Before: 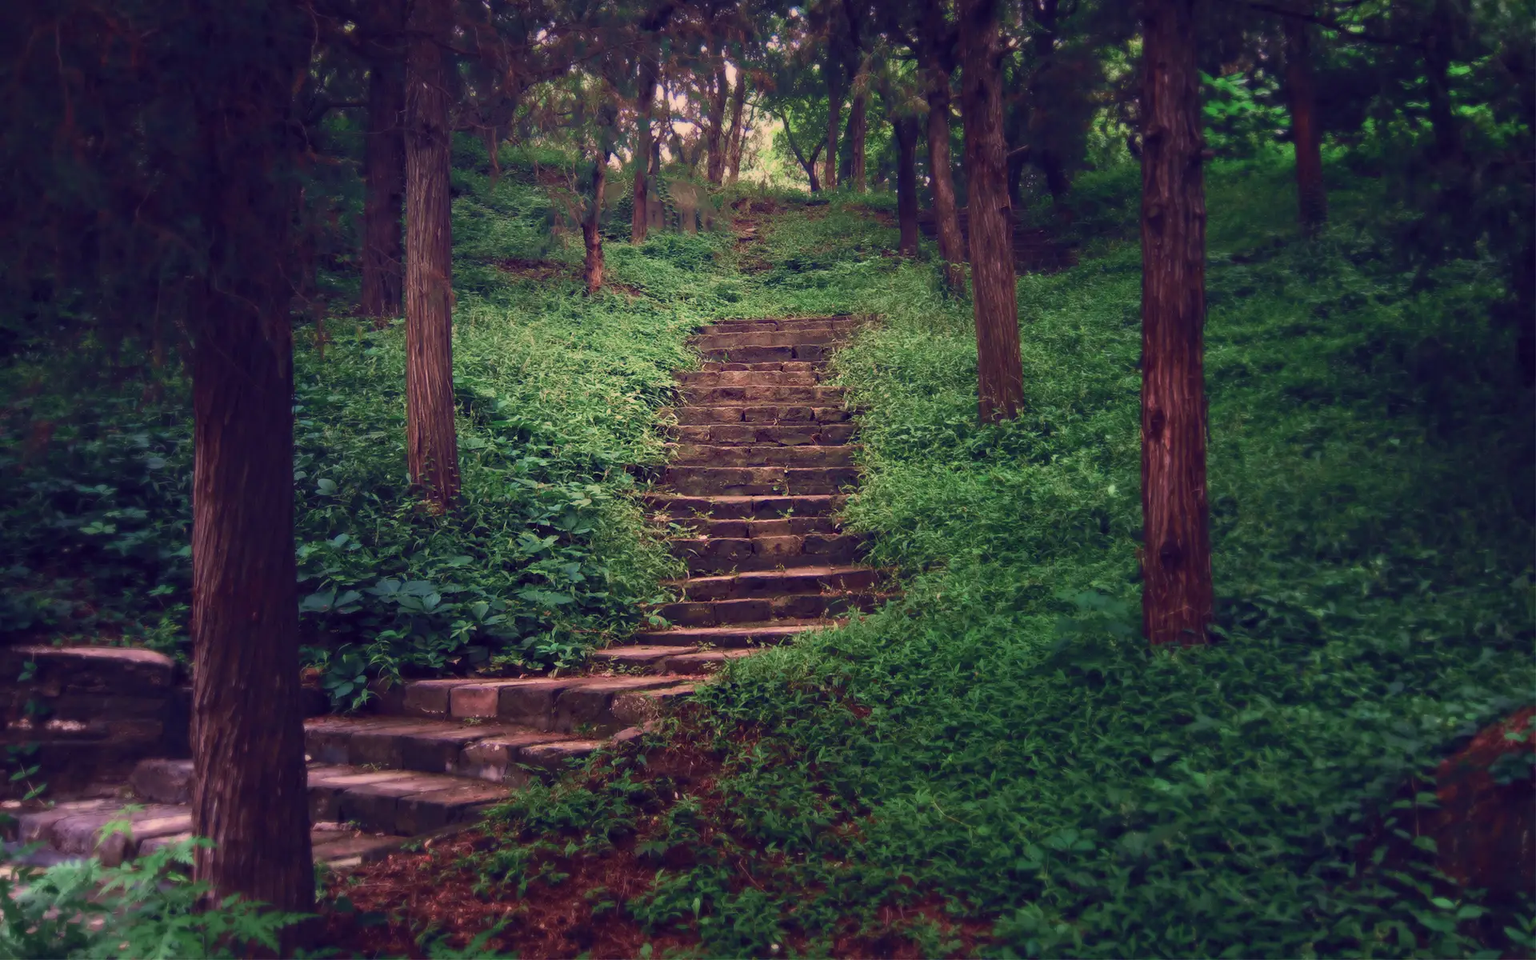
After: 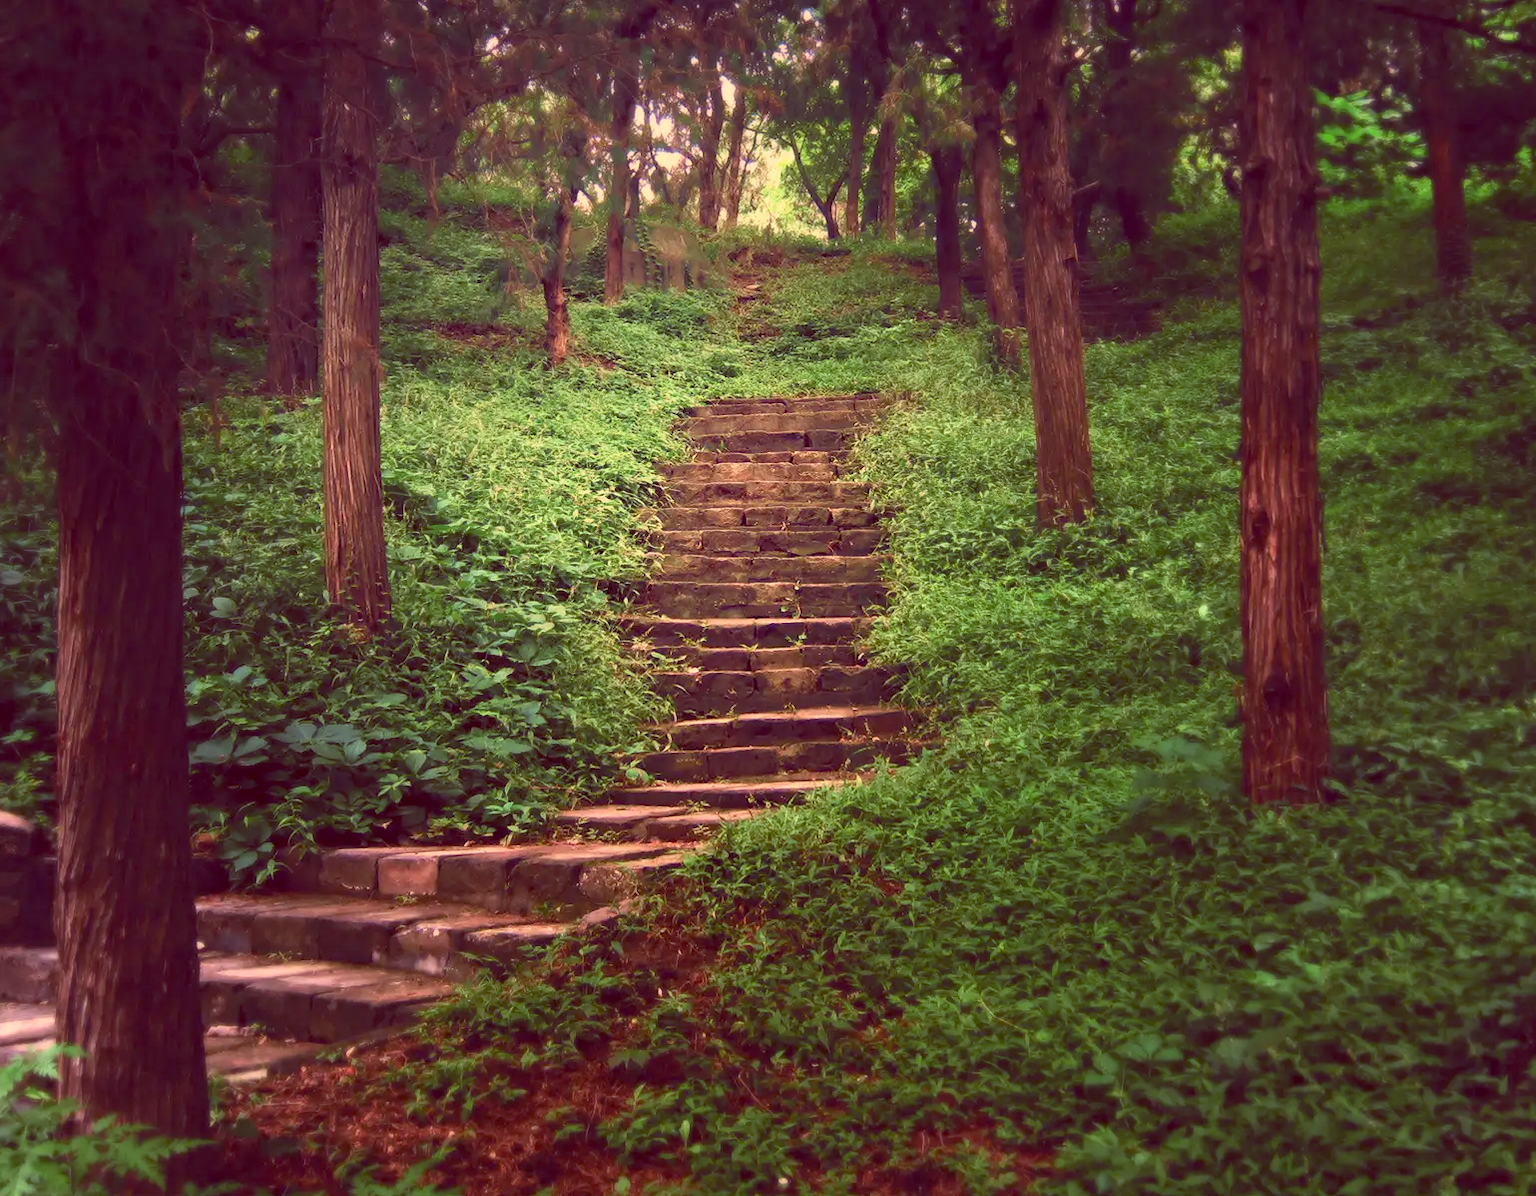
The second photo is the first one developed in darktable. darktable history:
white balance: emerald 1
color balance: lift [1.001, 1.007, 1, 0.993], gamma [1.023, 1.026, 1.01, 0.974], gain [0.964, 1.059, 1.073, 0.927]
crop and rotate: left 9.597%, right 10.195%
base curve: curves: ch0 [(0, 0) (0.557, 0.834) (1, 1)]
